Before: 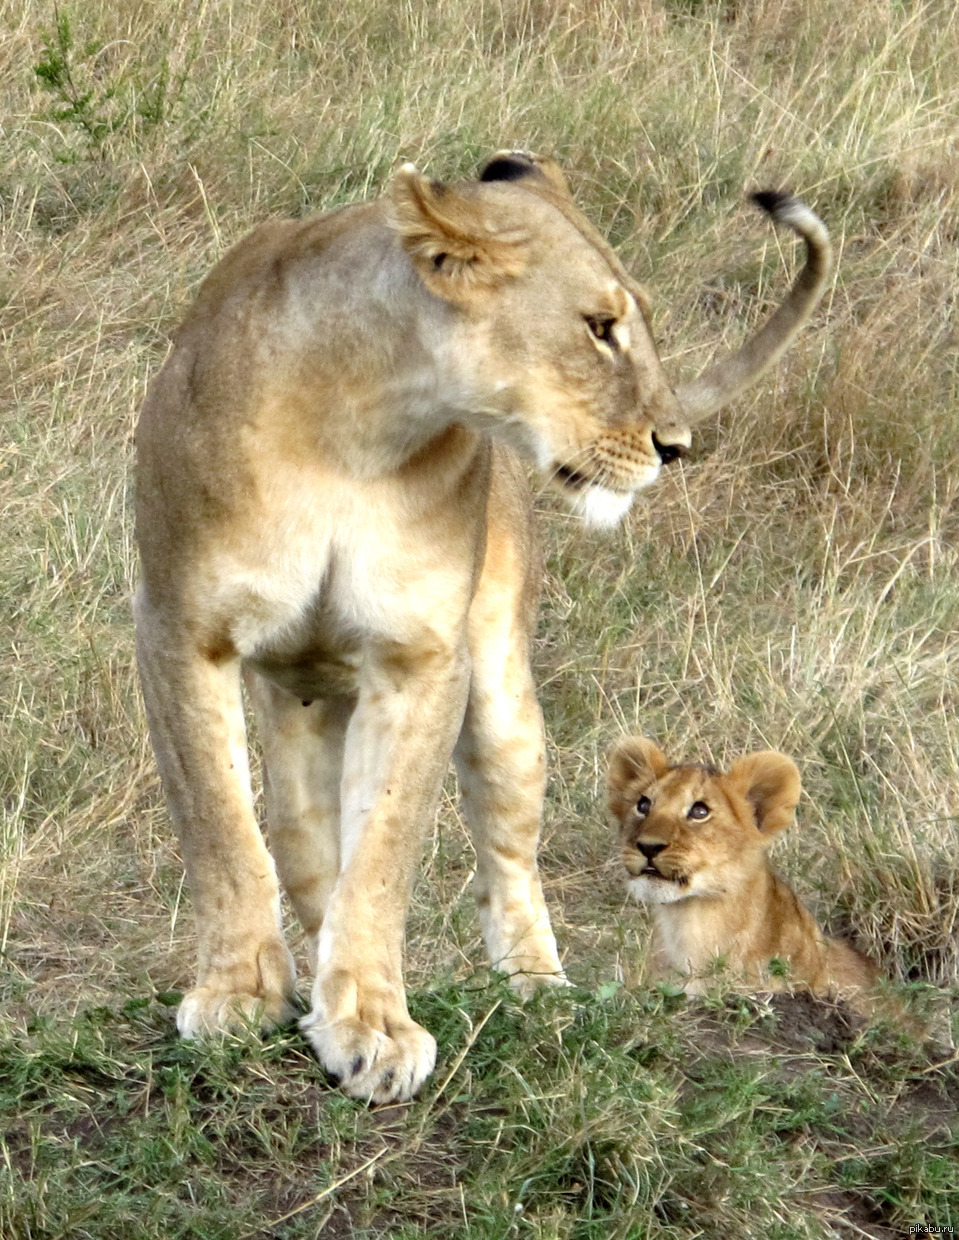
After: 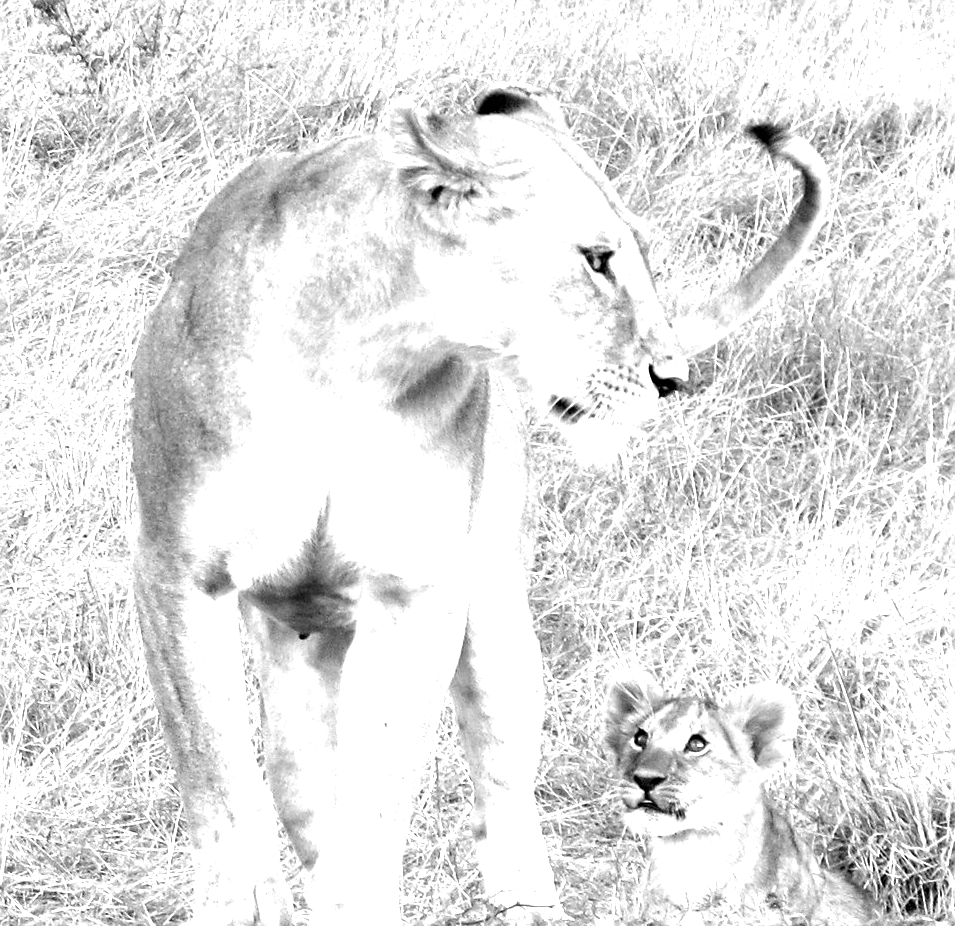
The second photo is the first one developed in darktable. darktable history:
sharpen: on, module defaults
monochrome: on, module defaults
exposure: black level correction 0, exposure 1.45 EV, compensate exposure bias true, compensate highlight preservation false
color balance rgb: shadows lift › chroma 6.43%, shadows lift › hue 305.74°, highlights gain › chroma 2.43%, highlights gain › hue 35.74°, global offset › chroma 0.28%, global offset › hue 320.29°, linear chroma grading › global chroma 5.5%, perceptual saturation grading › global saturation 30%, contrast 5.15%
crop: left 0.387%, top 5.469%, bottom 19.809%
local contrast: mode bilateral grid, contrast 15, coarseness 36, detail 105%, midtone range 0.2
